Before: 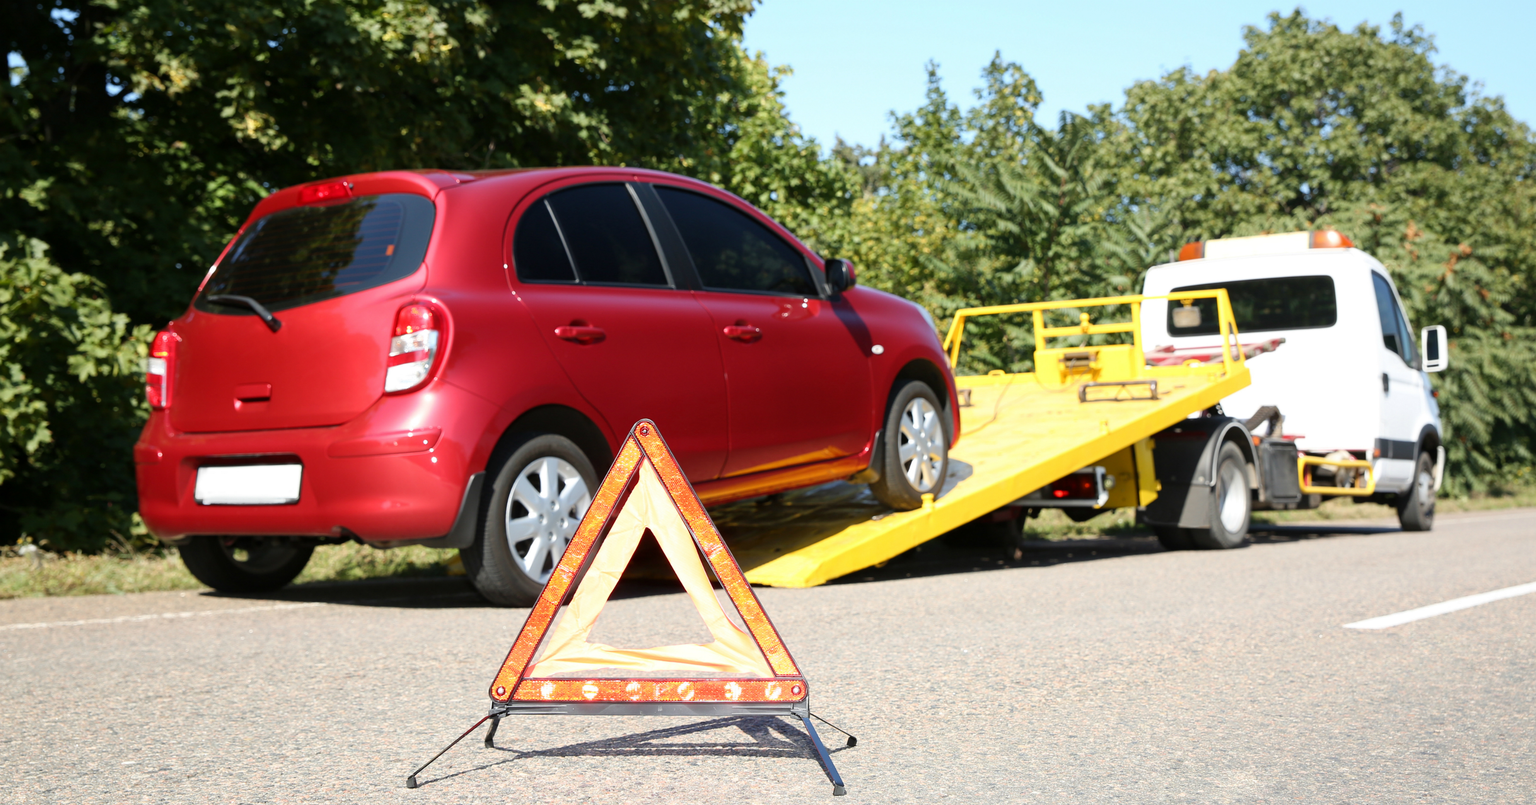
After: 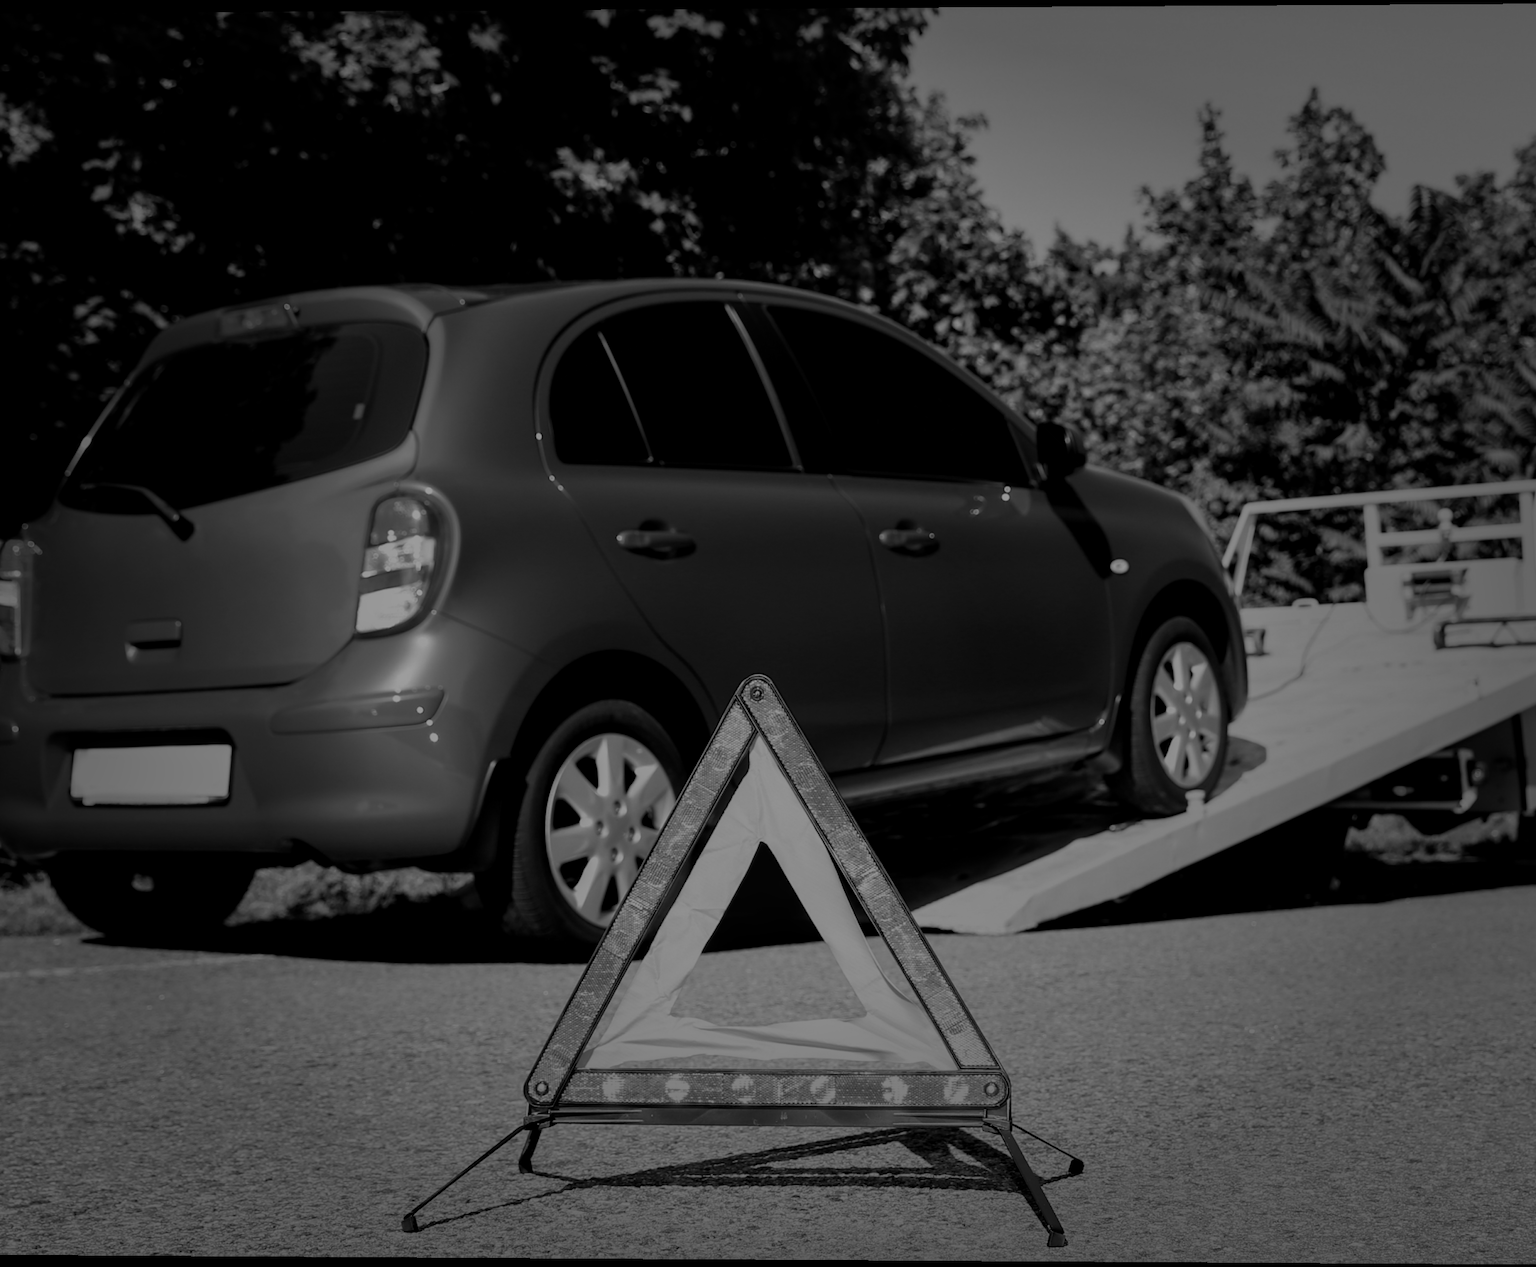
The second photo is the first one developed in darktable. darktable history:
exposure: exposure -2.446 EV, compensate highlight preservation false
local contrast: on, module defaults
contrast brightness saturation: contrast 0.2, brightness 0.16, saturation 0.22
vignetting: fall-off start 48.41%, automatic ratio true, width/height ratio 1.29, unbound false
crop: left 10.644%, right 26.528%
rotate and perspective: lens shift (vertical) 0.048, lens shift (horizontal) -0.024, automatic cropping off
monochrome: on, module defaults
filmic rgb: black relative exposure -7.65 EV, white relative exposure 4.56 EV, hardness 3.61, color science v6 (2022)
